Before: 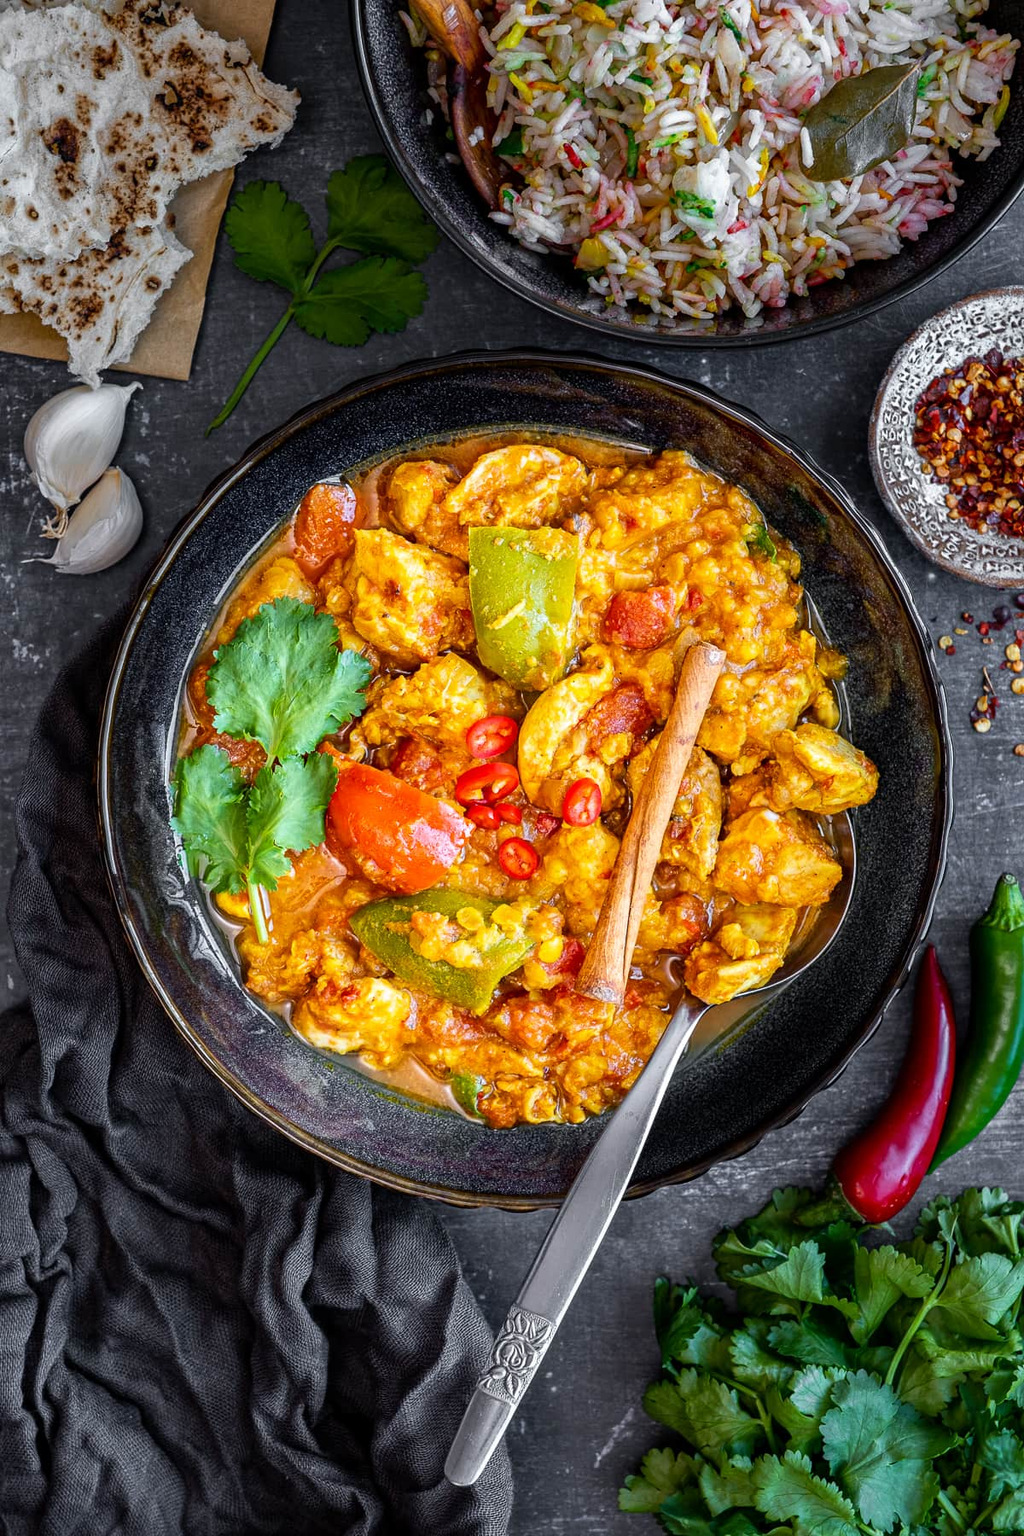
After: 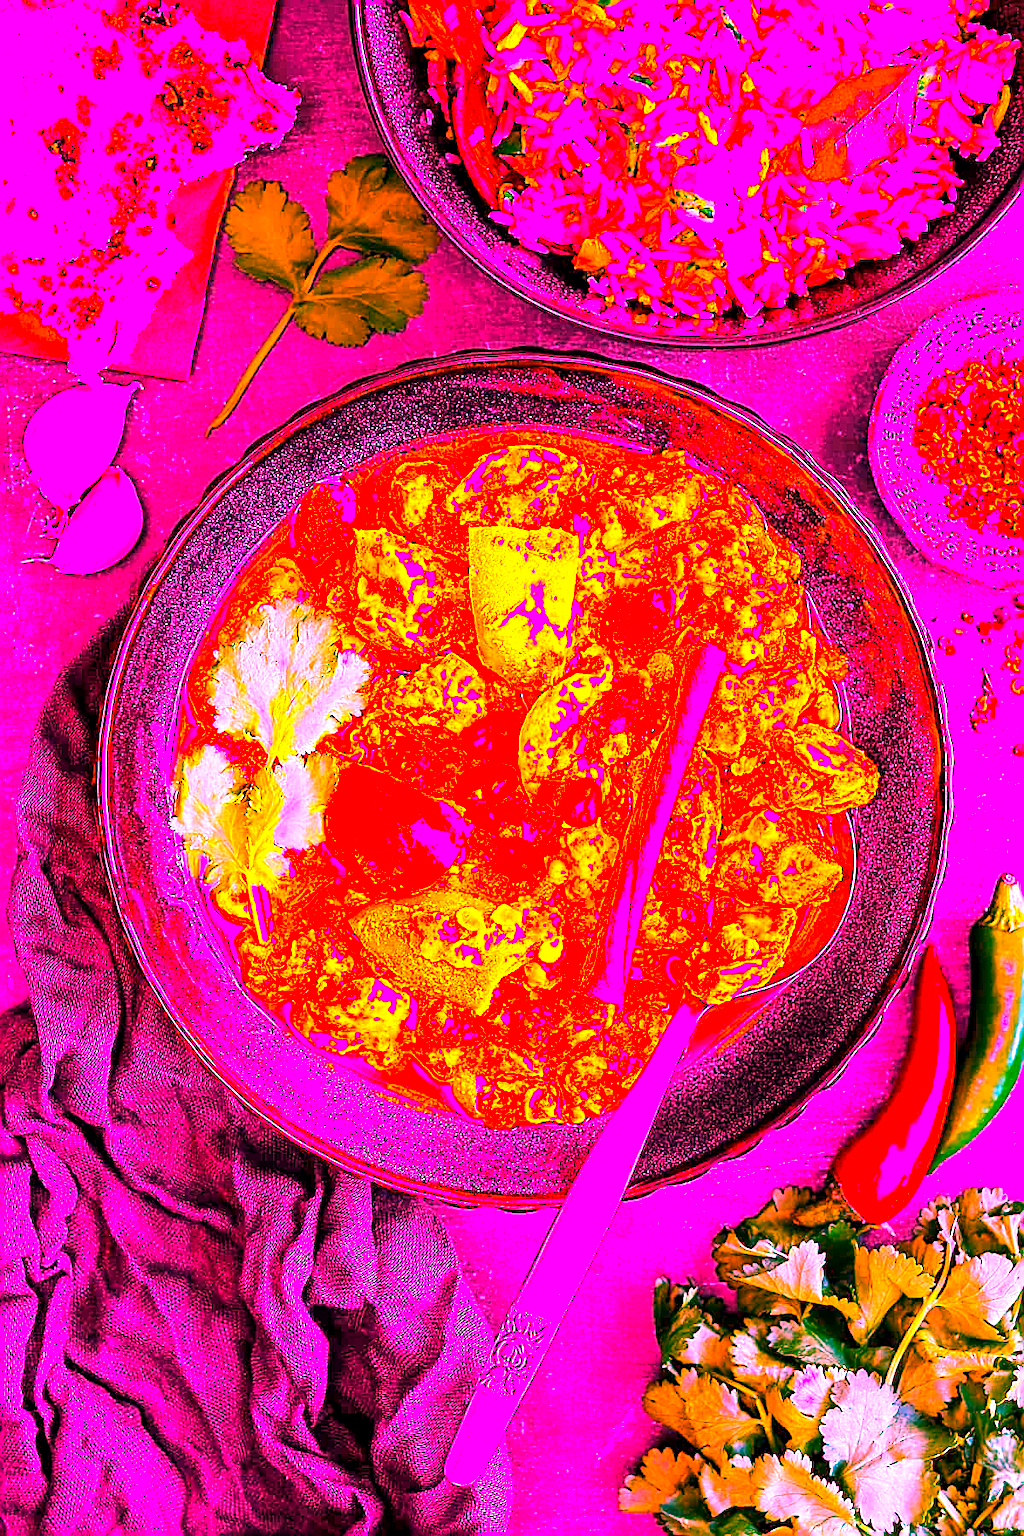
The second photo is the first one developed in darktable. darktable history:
white balance: red 4.26, blue 1.802
color balance rgb: perceptual saturation grading › global saturation 20%, global vibrance 20%
exposure: black level correction 0.001, exposure 1.735 EV, compensate highlight preservation false
sharpen: on, module defaults
